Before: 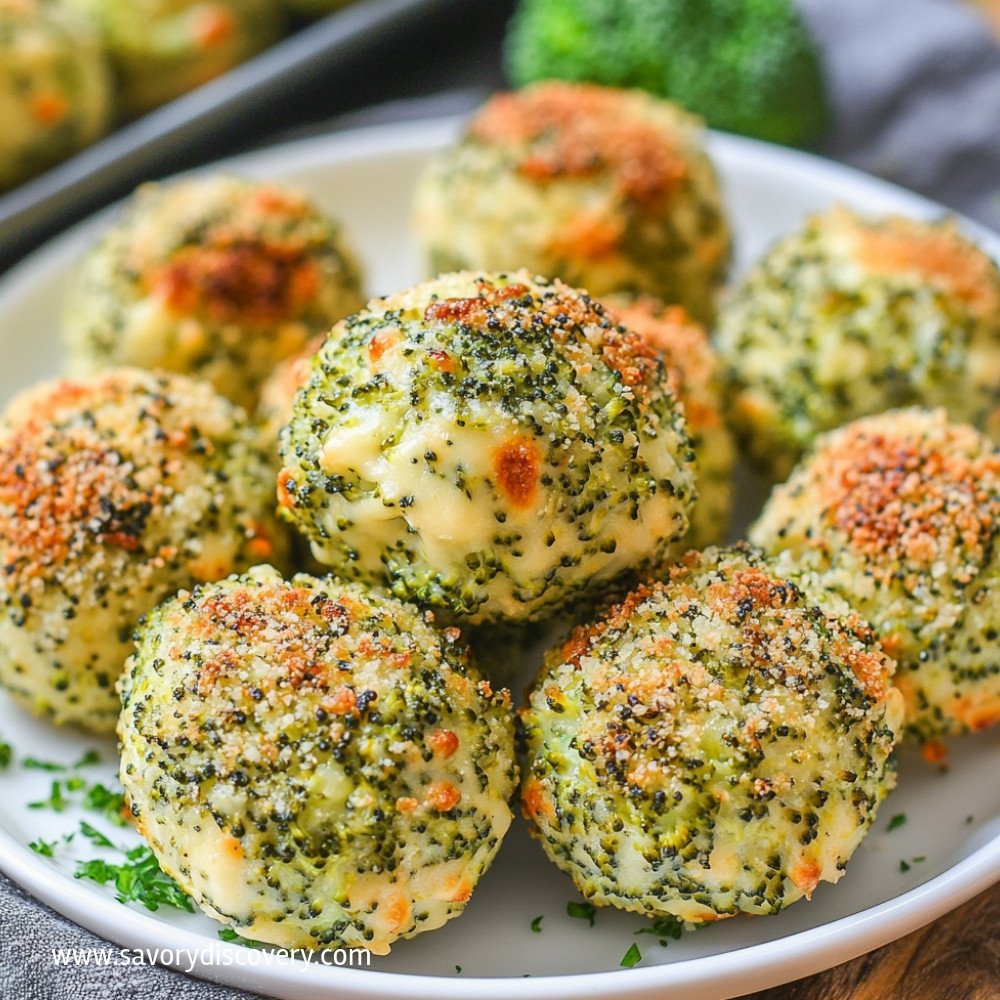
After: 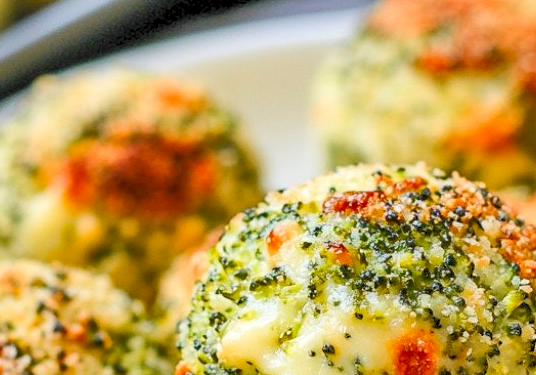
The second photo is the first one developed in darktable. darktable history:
levels: white 99.95%, levels [0.093, 0.434, 0.988]
shadows and highlights: radius 118.19, shadows 42.07, highlights -61.64, soften with gaussian
crop: left 10.255%, top 10.722%, right 36.096%, bottom 51.772%
